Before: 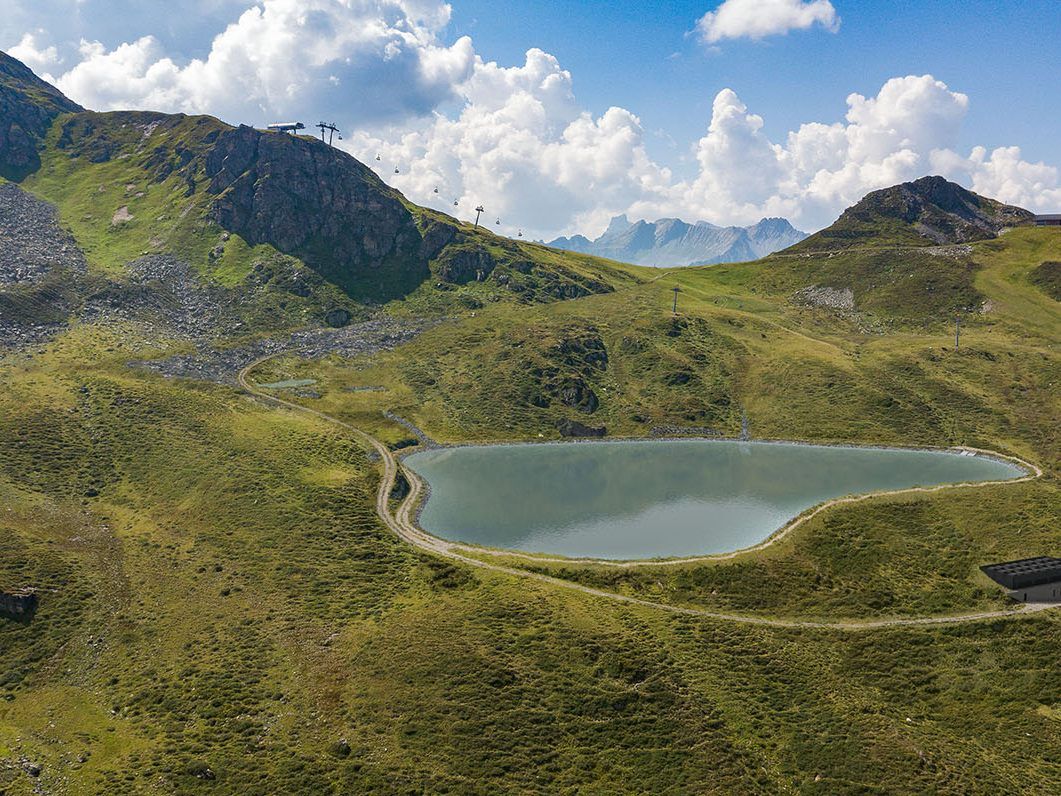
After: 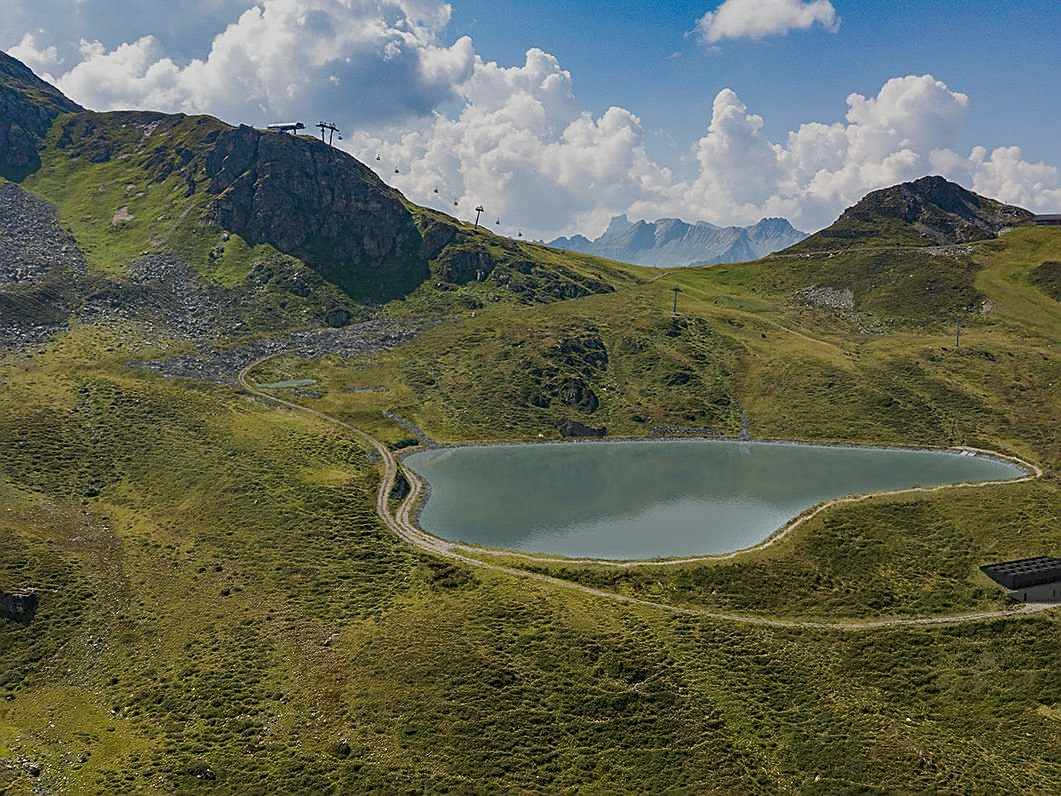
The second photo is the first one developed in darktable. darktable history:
graduated density: rotation 5.63°, offset 76.9
sharpen: on, module defaults
